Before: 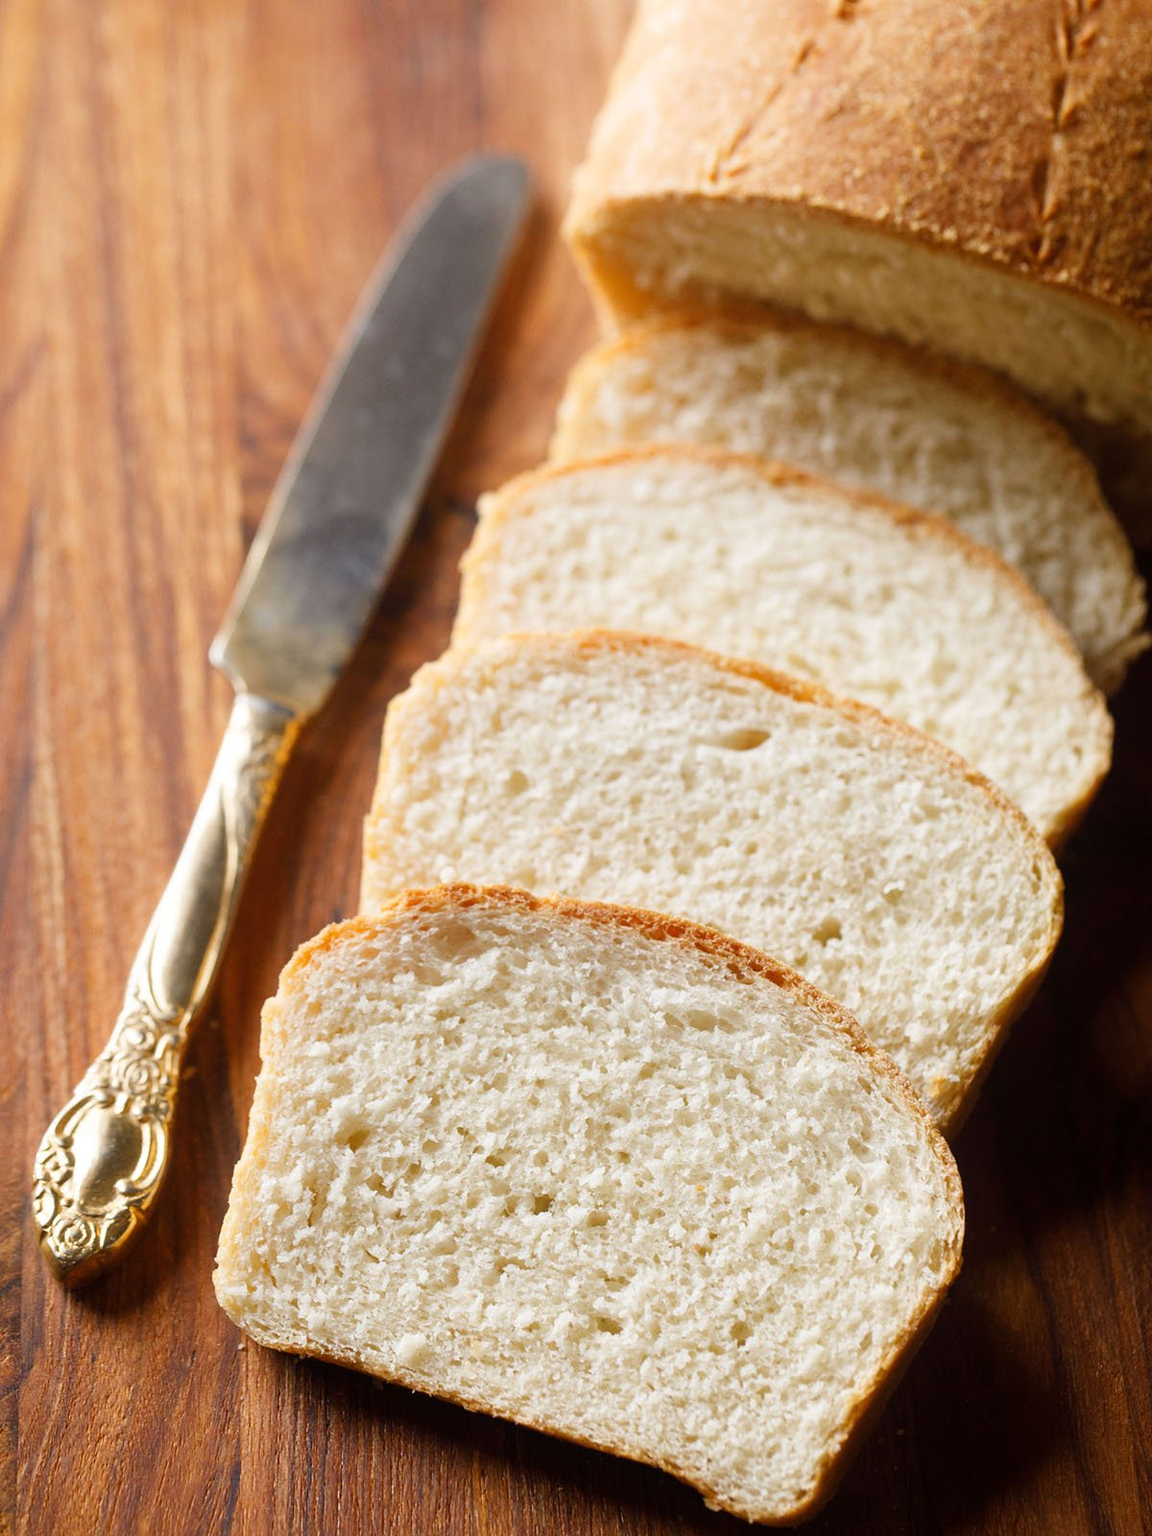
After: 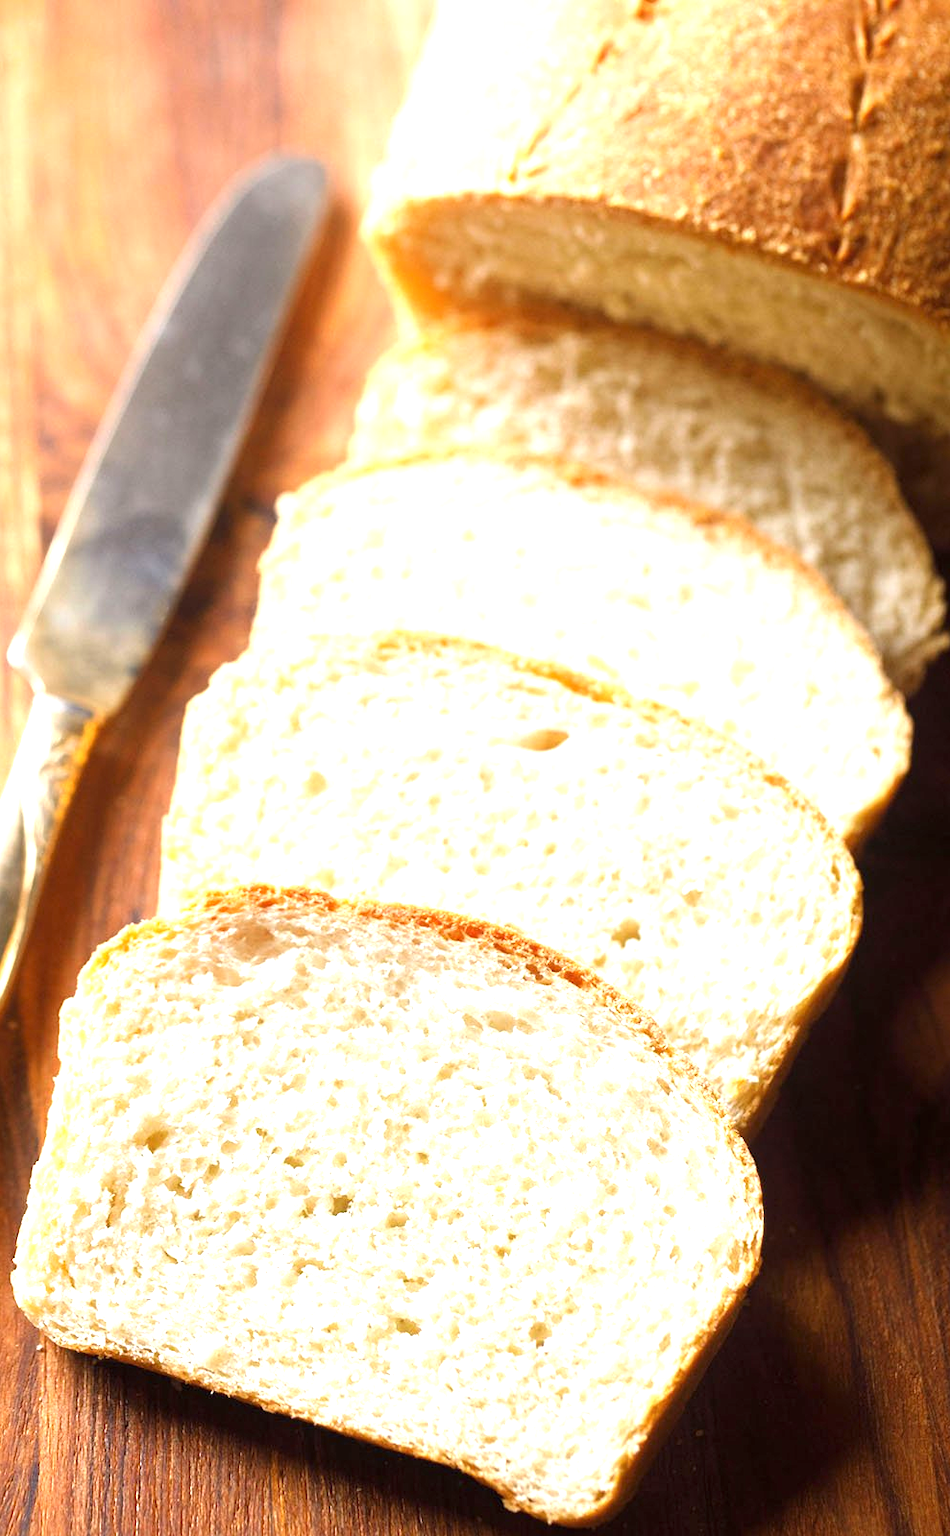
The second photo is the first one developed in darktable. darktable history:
exposure: black level correction 0, exposure 1.1 EV, compensate highlight preservation false
crop: left 17.582%, bottom 0.031%
